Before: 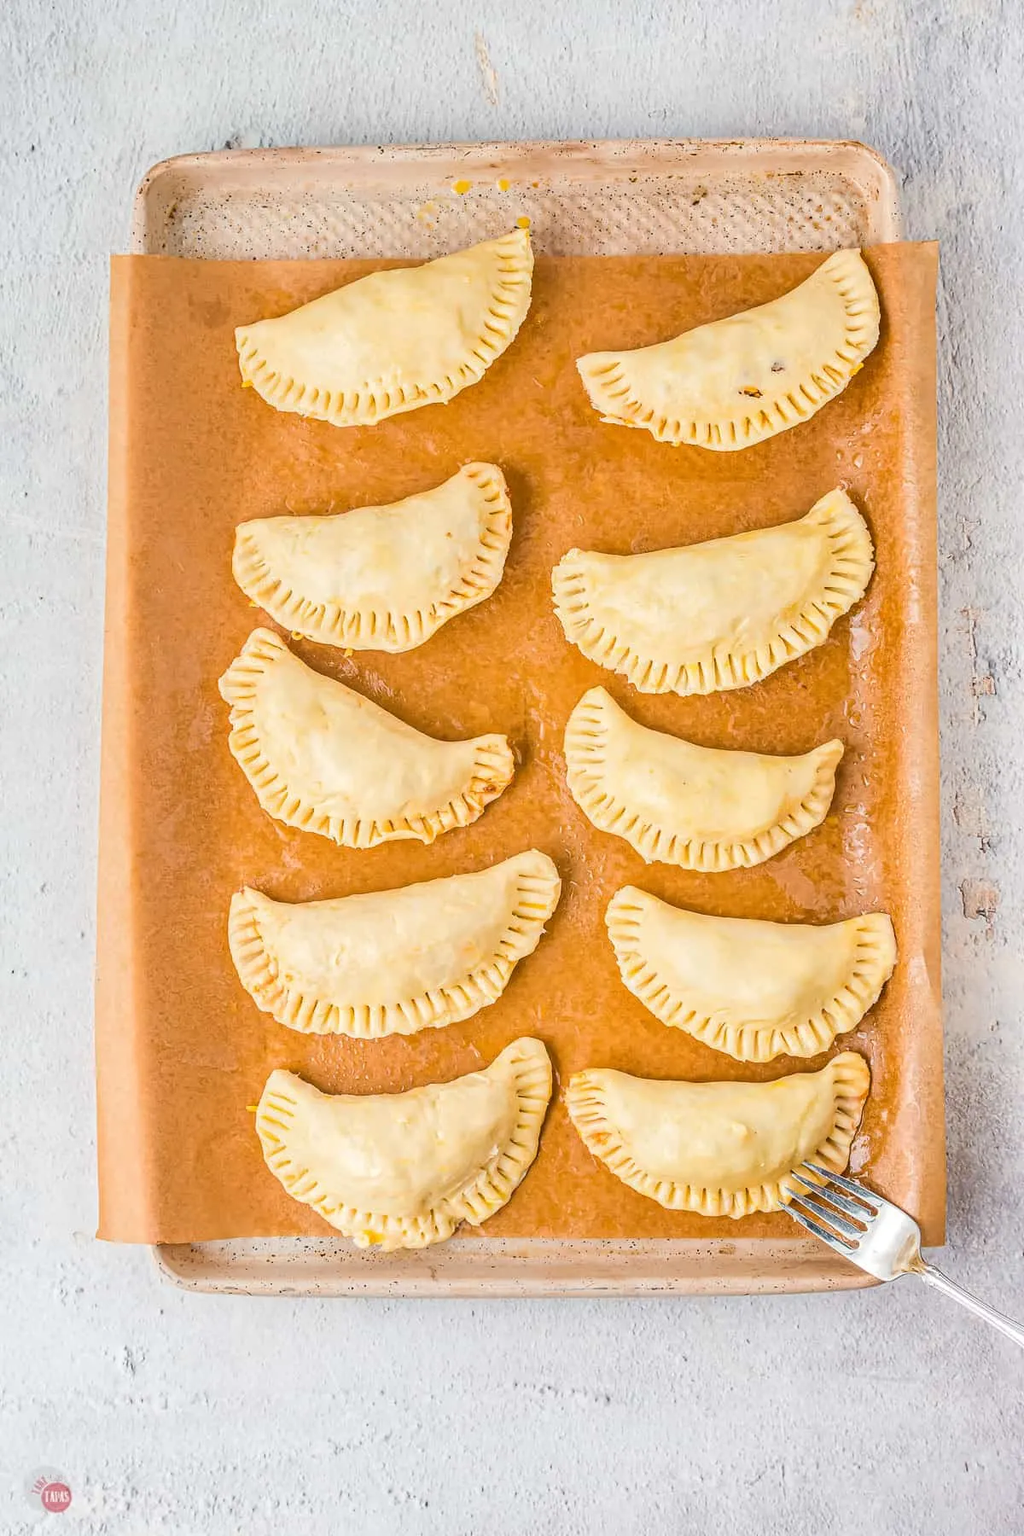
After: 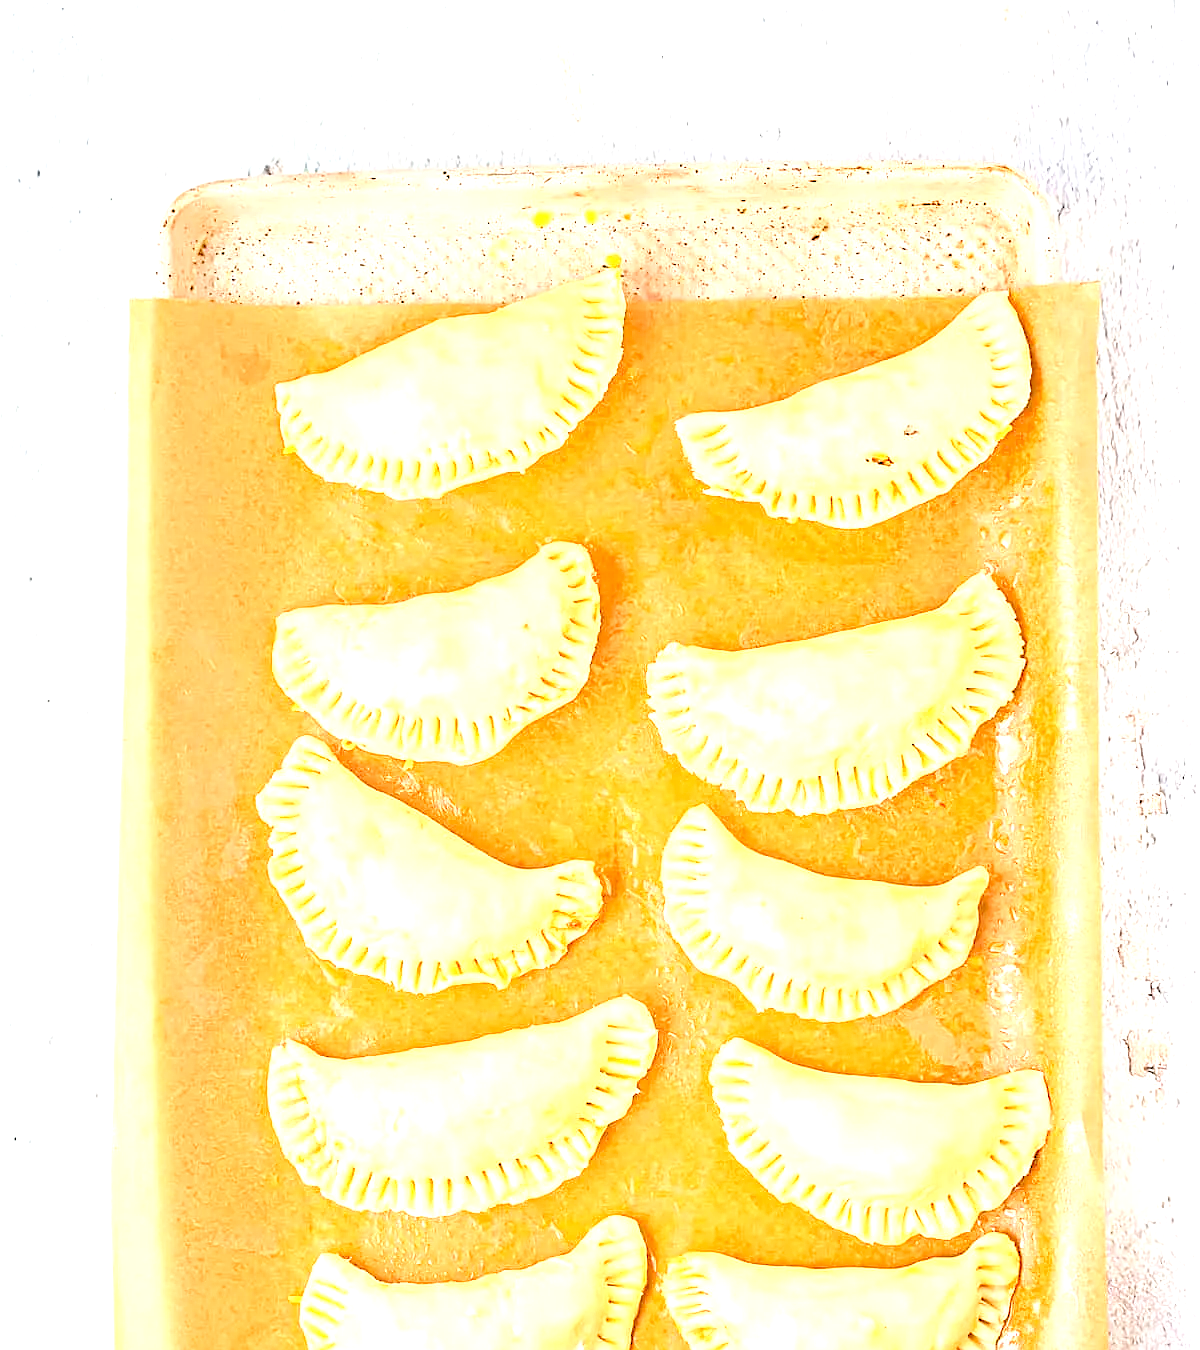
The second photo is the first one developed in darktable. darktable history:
crop: bottom 24.99%
sharpen: on, module defaults
exposure: black level correction 0, exposure 1.19 EV, compensate highlight preservation false
levels: levels [0.072, 0.414, 0.976]
